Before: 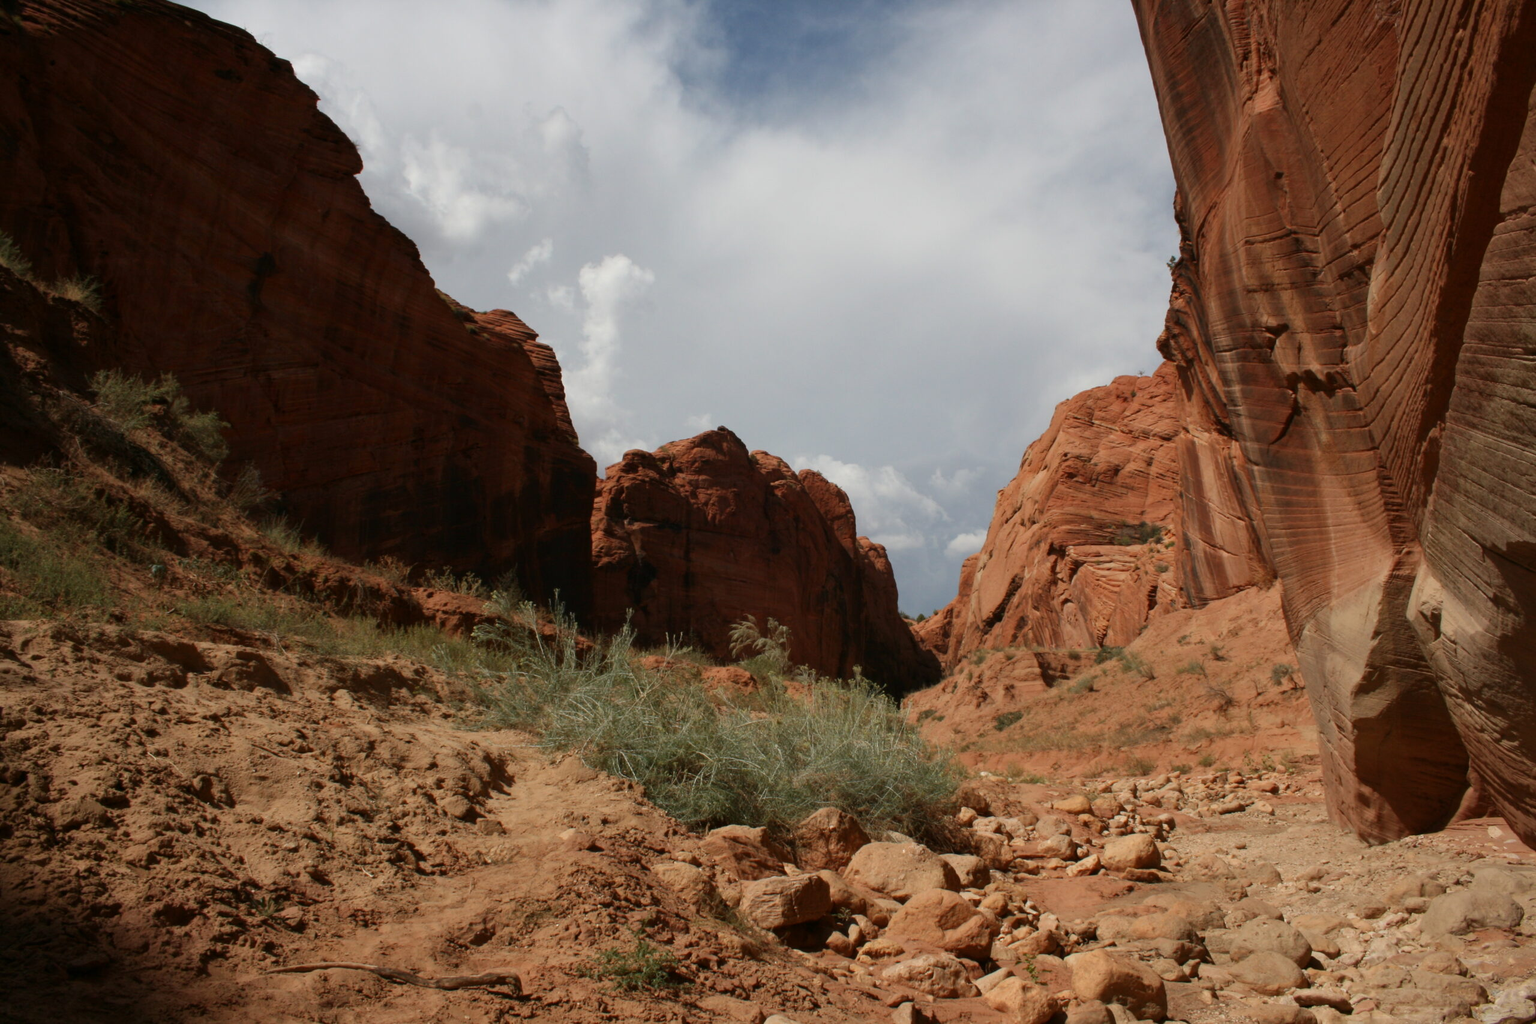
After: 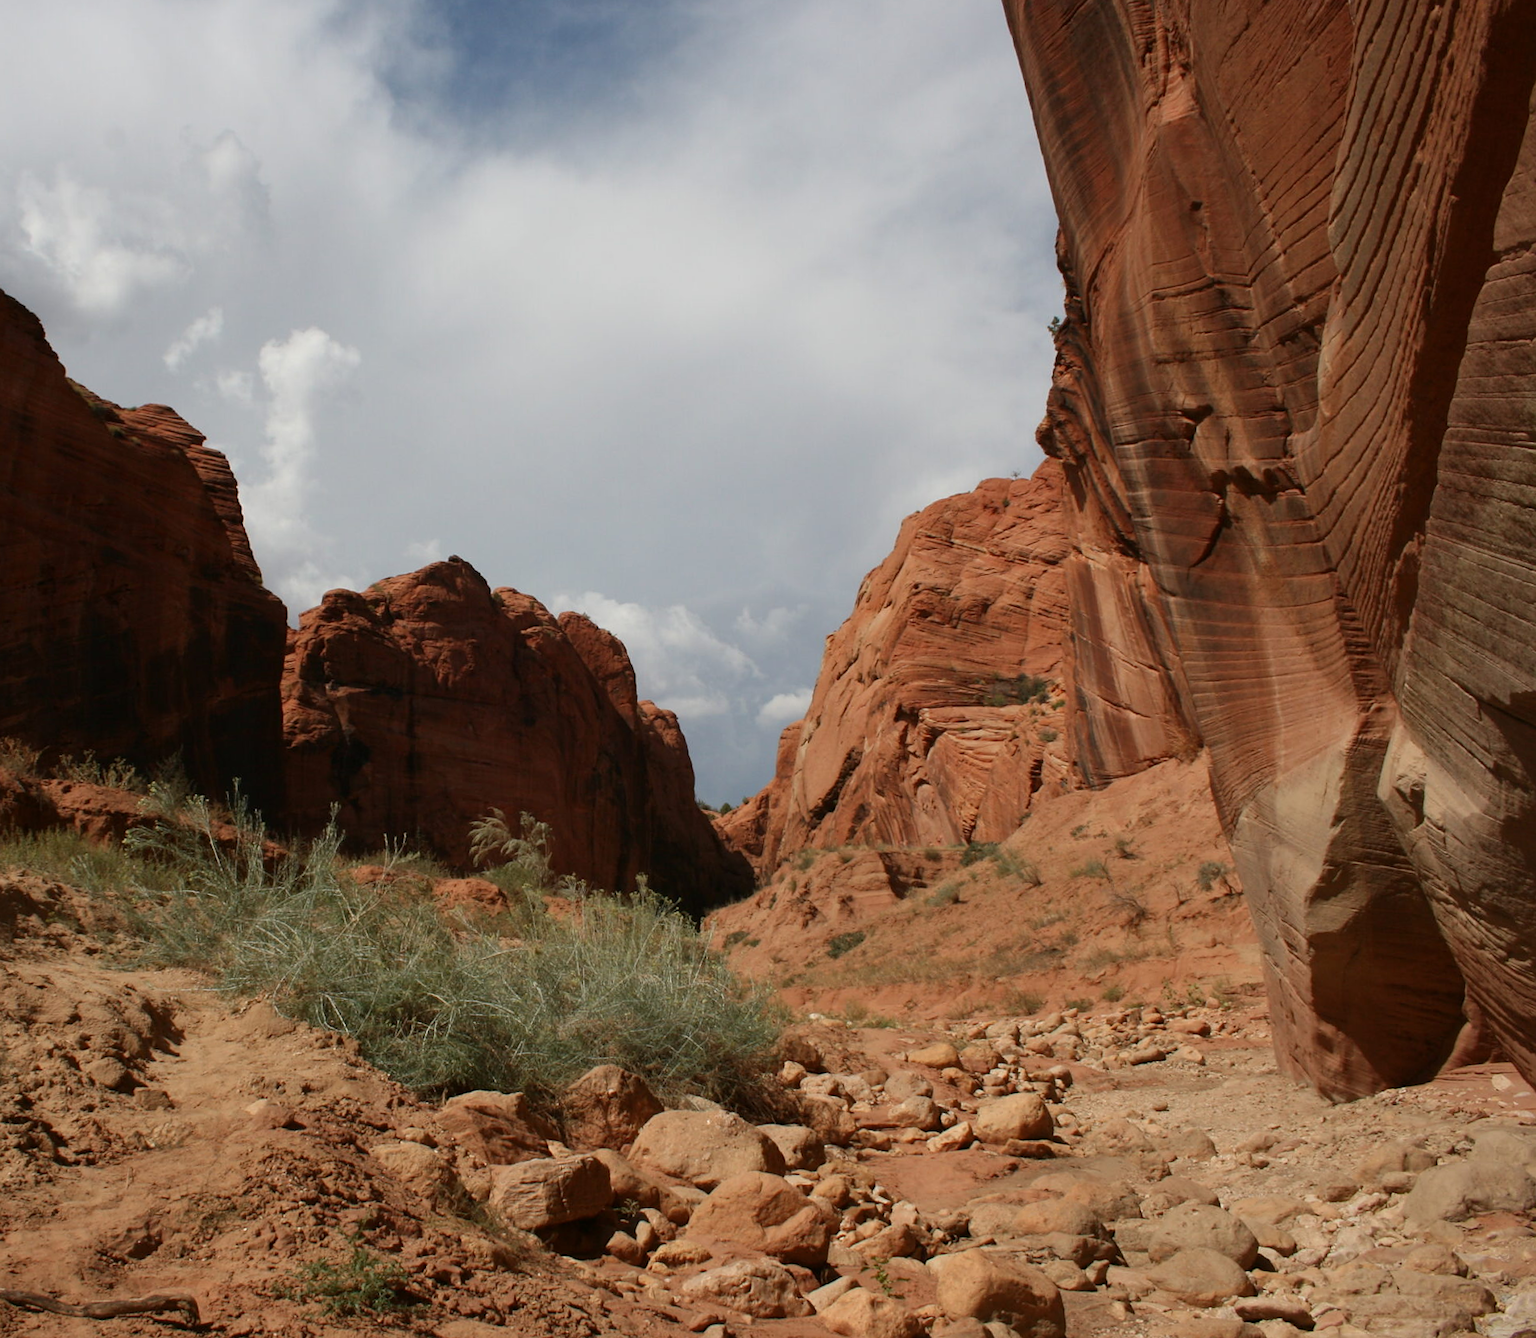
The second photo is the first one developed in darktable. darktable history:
rotate and perspective: rotation -1°, crop left 0.011, crop right 0.989, crop top 0.025, crop bottom 0.975
crop and rotate: left 24.6%
sharpen: radius 1
